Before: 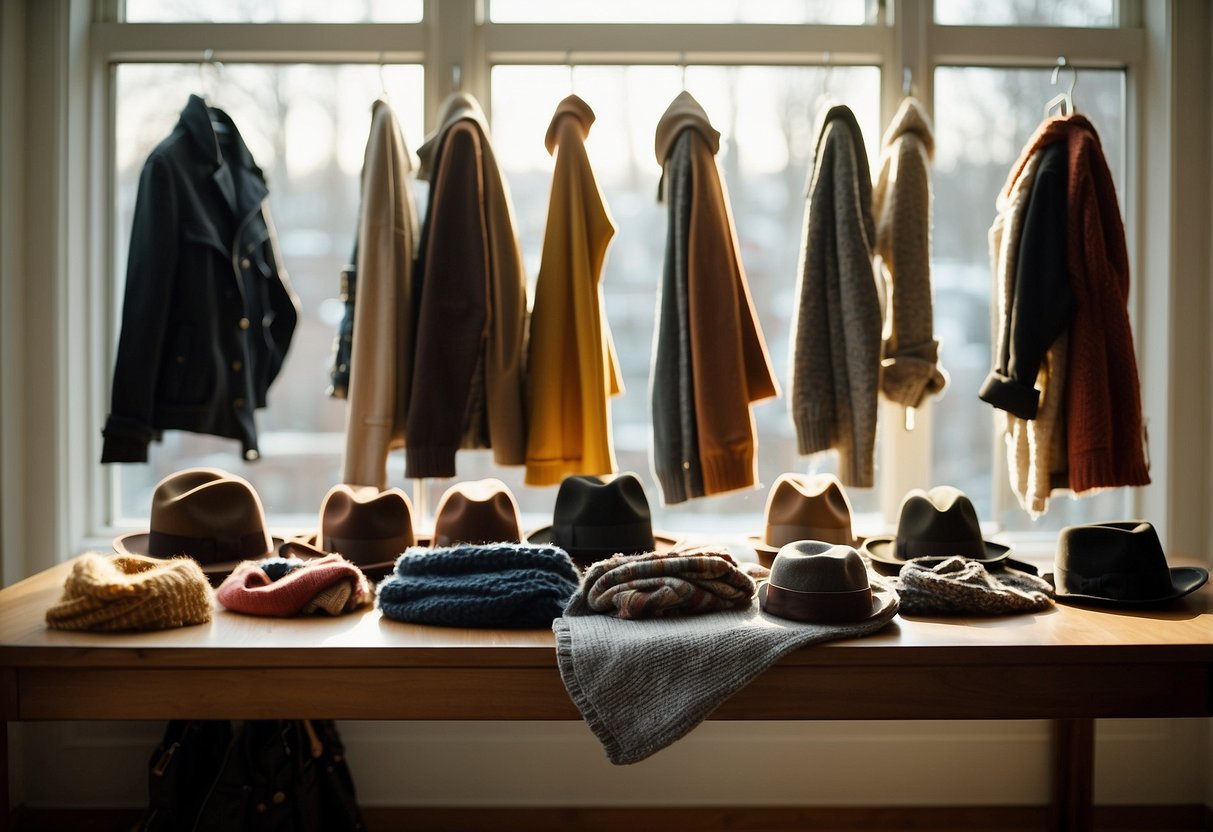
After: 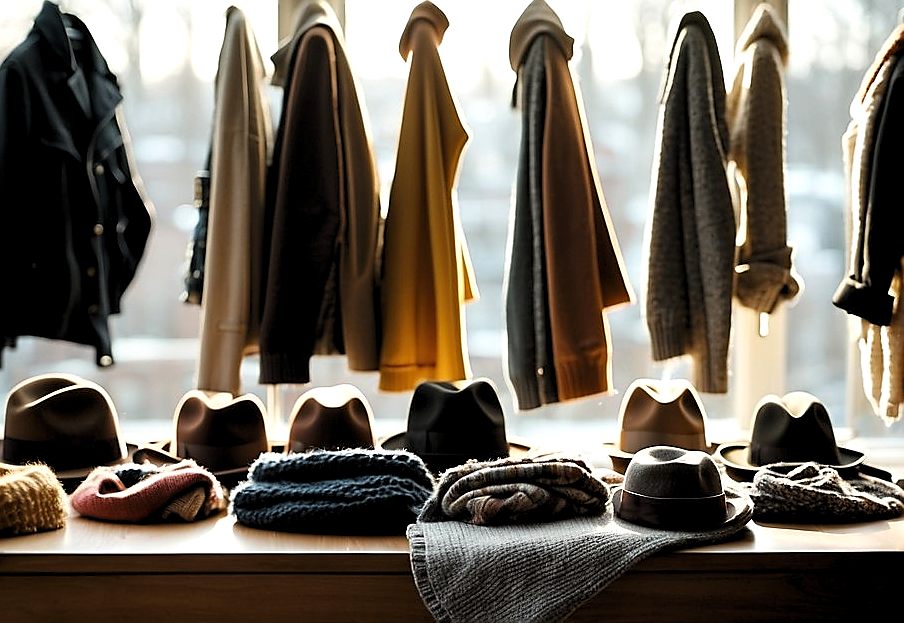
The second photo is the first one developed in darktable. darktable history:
levels: gray 59.41%, levels [0.062, 0.494, 0.925]
crop and rotate: left 12.118%, top 11.372%, right 13.324%, bottom 13.708%
sharpen: radius 1.381, amount 1.258, threshold 0.827
